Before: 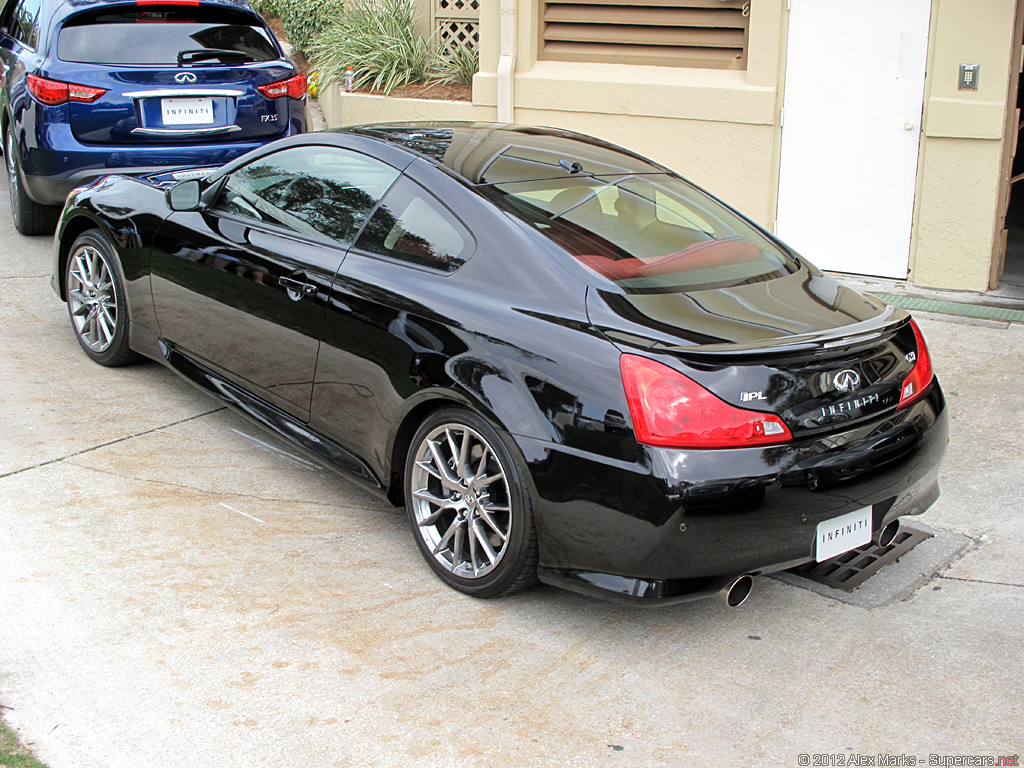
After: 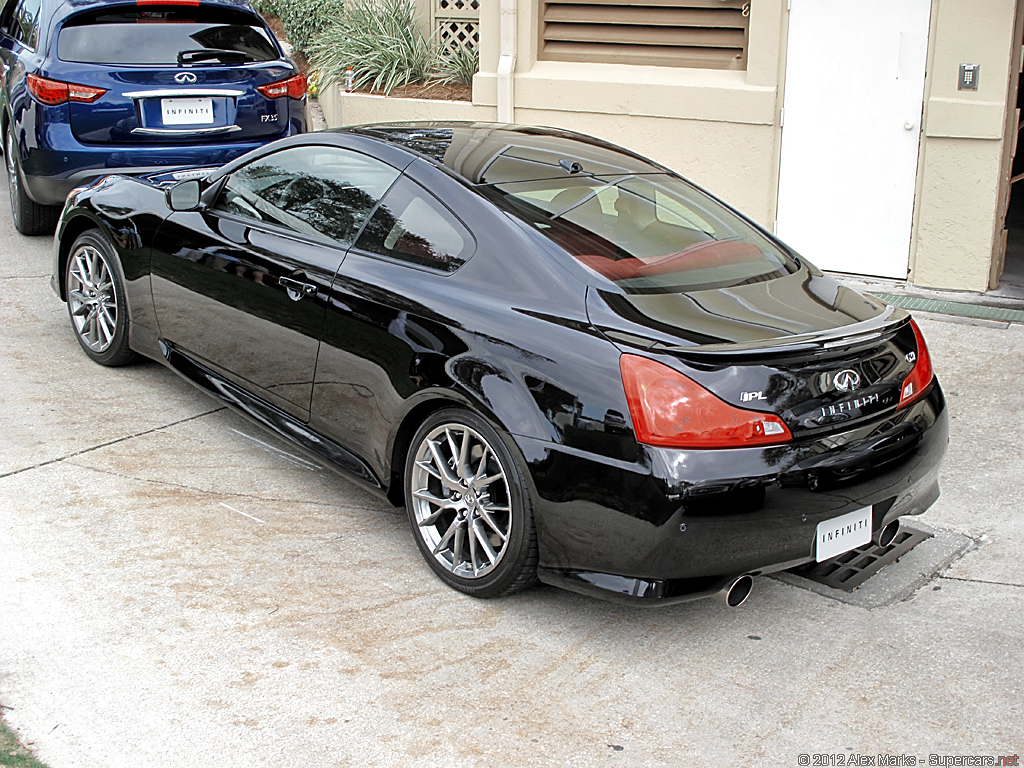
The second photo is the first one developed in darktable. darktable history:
color zones: curves: ch0 [(0, 0.5) (0.125, 0.4) (0.25, 0.5) (0.375, 0.4) (0.5, 0.4) (0.625, 0.35) (0.75, 0.35) (0.875, 0.5)]; ch1 [(0, 0.35) (0.125, 0.45) (0.25, 0.35) (0.375, 0.35) (0.5, 0.35) (0.625, 0.35) (0.75, 0.45) (0.875, 0.35)]; ch2 [(0, 0.6) (0.125, 0.5) (0.25, 0.5) (0.375, 0.6) (0.5, 0.6) (0.625, 0.5) (0.75, 0.5) (0.875, 0.5)]
local contrast: mode bilateral grid, contrast 20, coarseness 50, detail 129%, midtone range 0.2
sharpen: radius 1.594, amount 0.367, threshold 1.288
